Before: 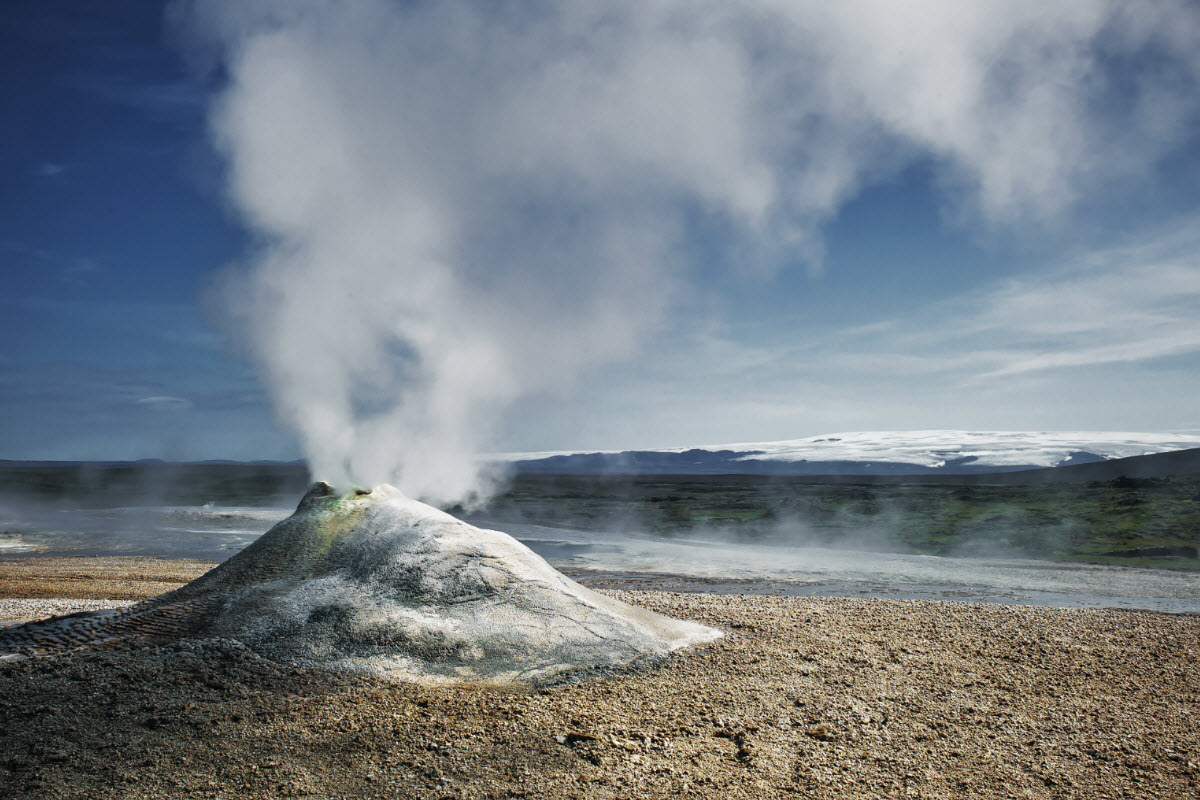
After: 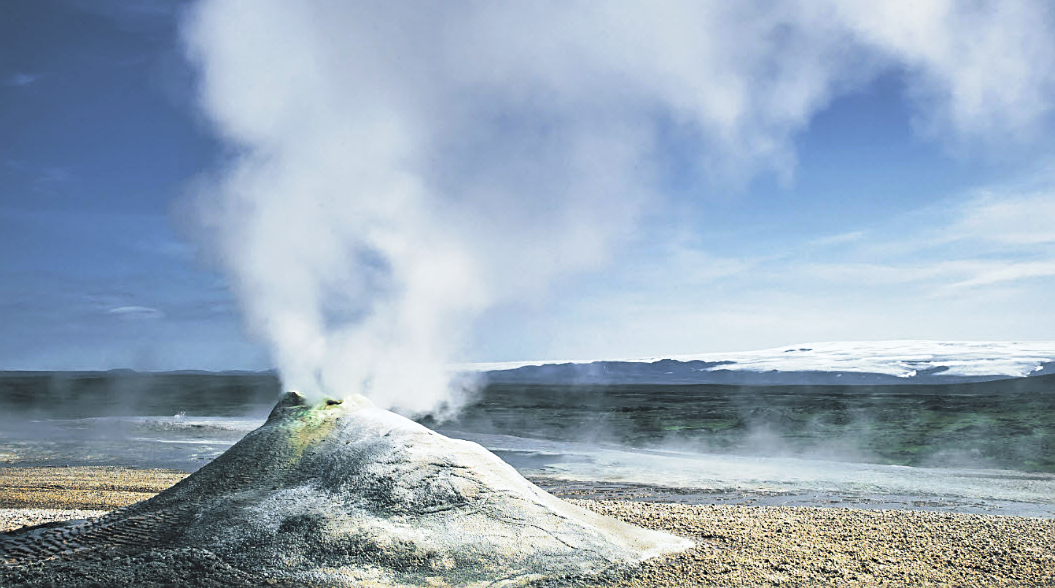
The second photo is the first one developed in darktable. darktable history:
crop and rotate: left 2.425%, top 11.305%, right 9.6%, bottom 15.08%
exposure: black level correction -0.001, exposure 0.08 EV, compensate highlight preservation false
split-toning: shadows › hue 205.2°, shadows › saturation 0.29, highlights › hue 50.4°, highlights › saturation 0.38, balance -49.9
color balance: lift [1.005, 1.002, 0.998, 0.998], gamma [1, 1.021, 1.02, 0.979], gain [0.923, 1.066, 1.056, 0.934]
sharpen: on, module defaults
white balance: red 0.931, blue 1.11
contrast brightness saturation: contrast 0.24, brightness 0.26, saturation 0.39
